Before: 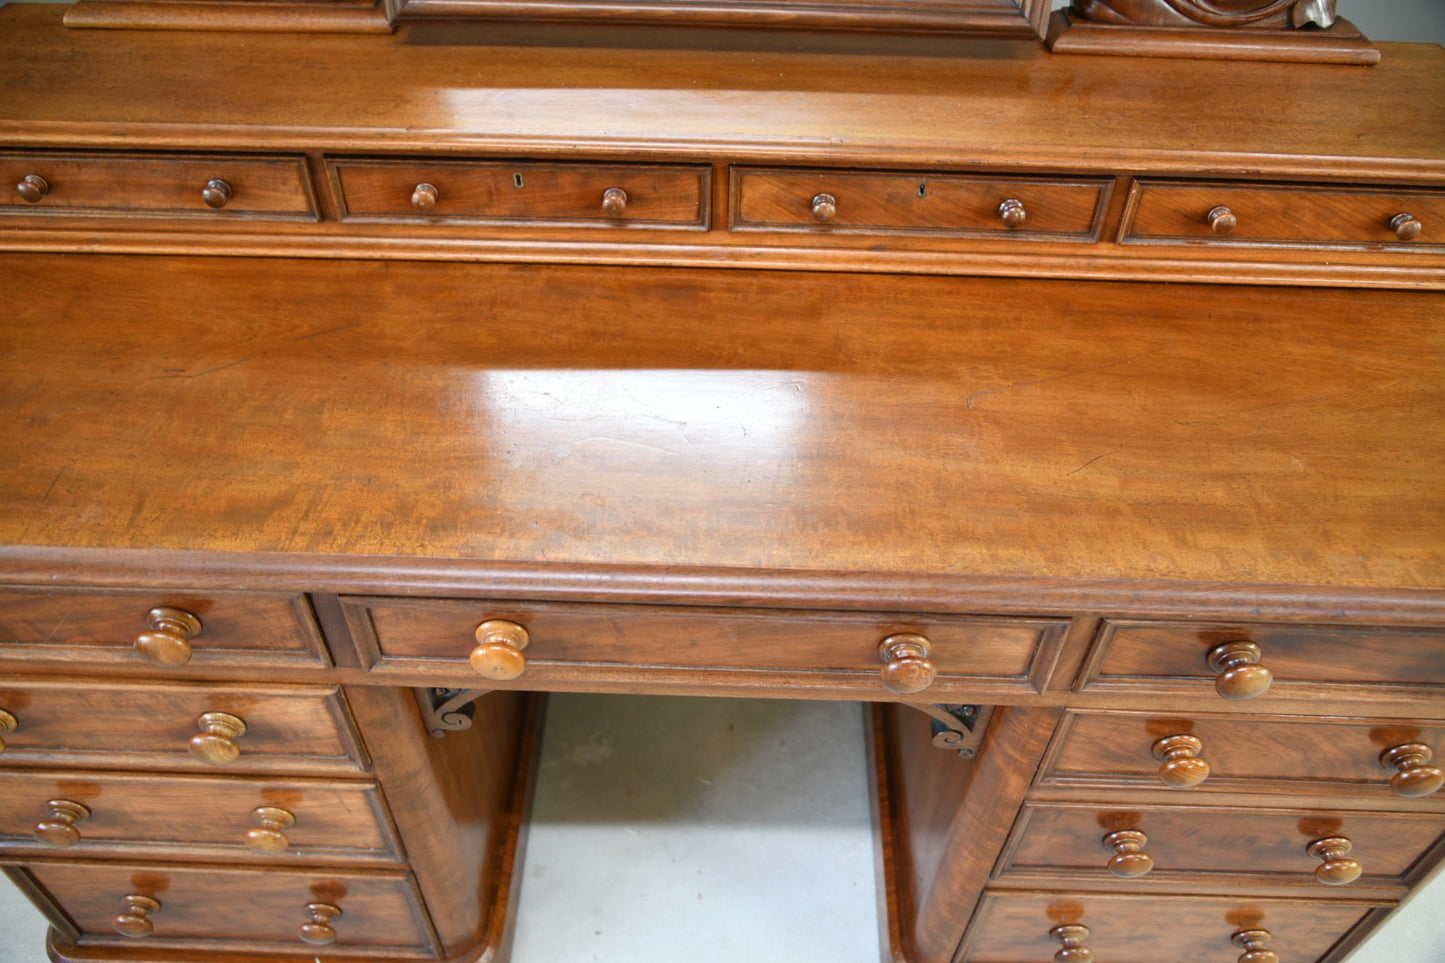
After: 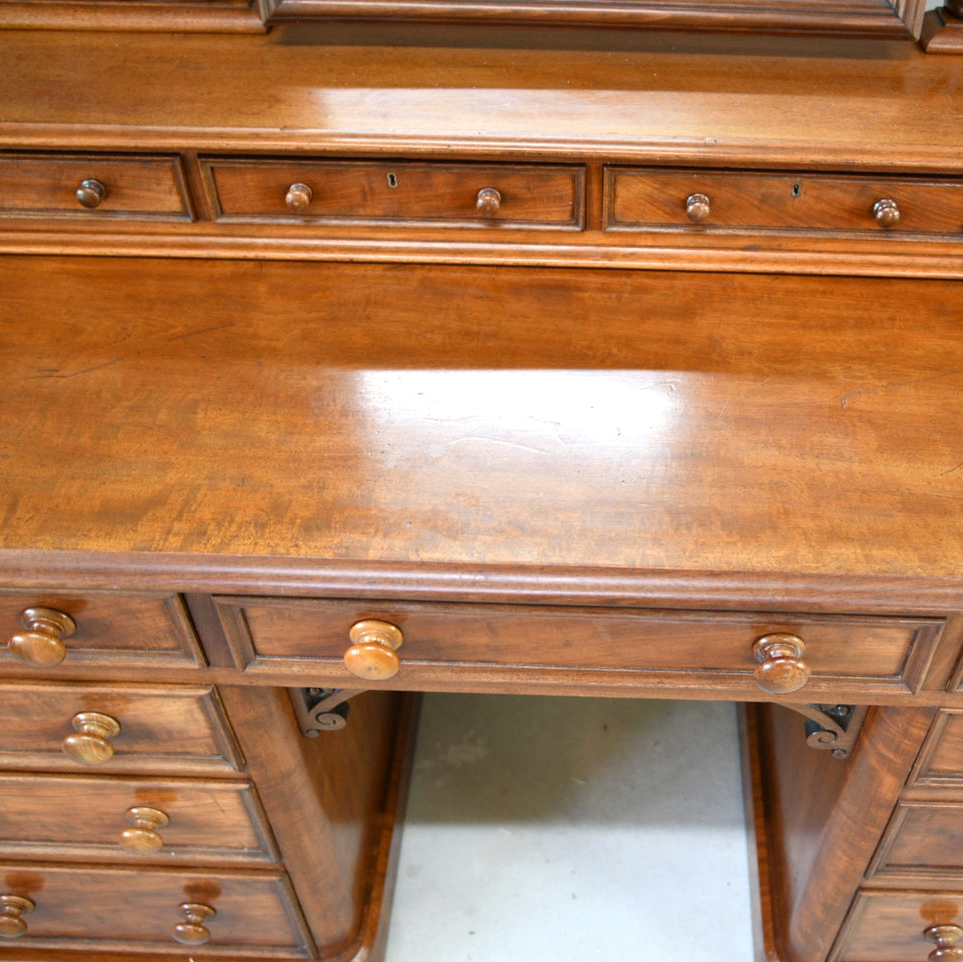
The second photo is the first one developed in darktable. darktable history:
crop and rotate: left 8.786%, right 24.548%
exposure: black level correction 0.001, exposure 0.191 EV, compensate highlight preservation false
